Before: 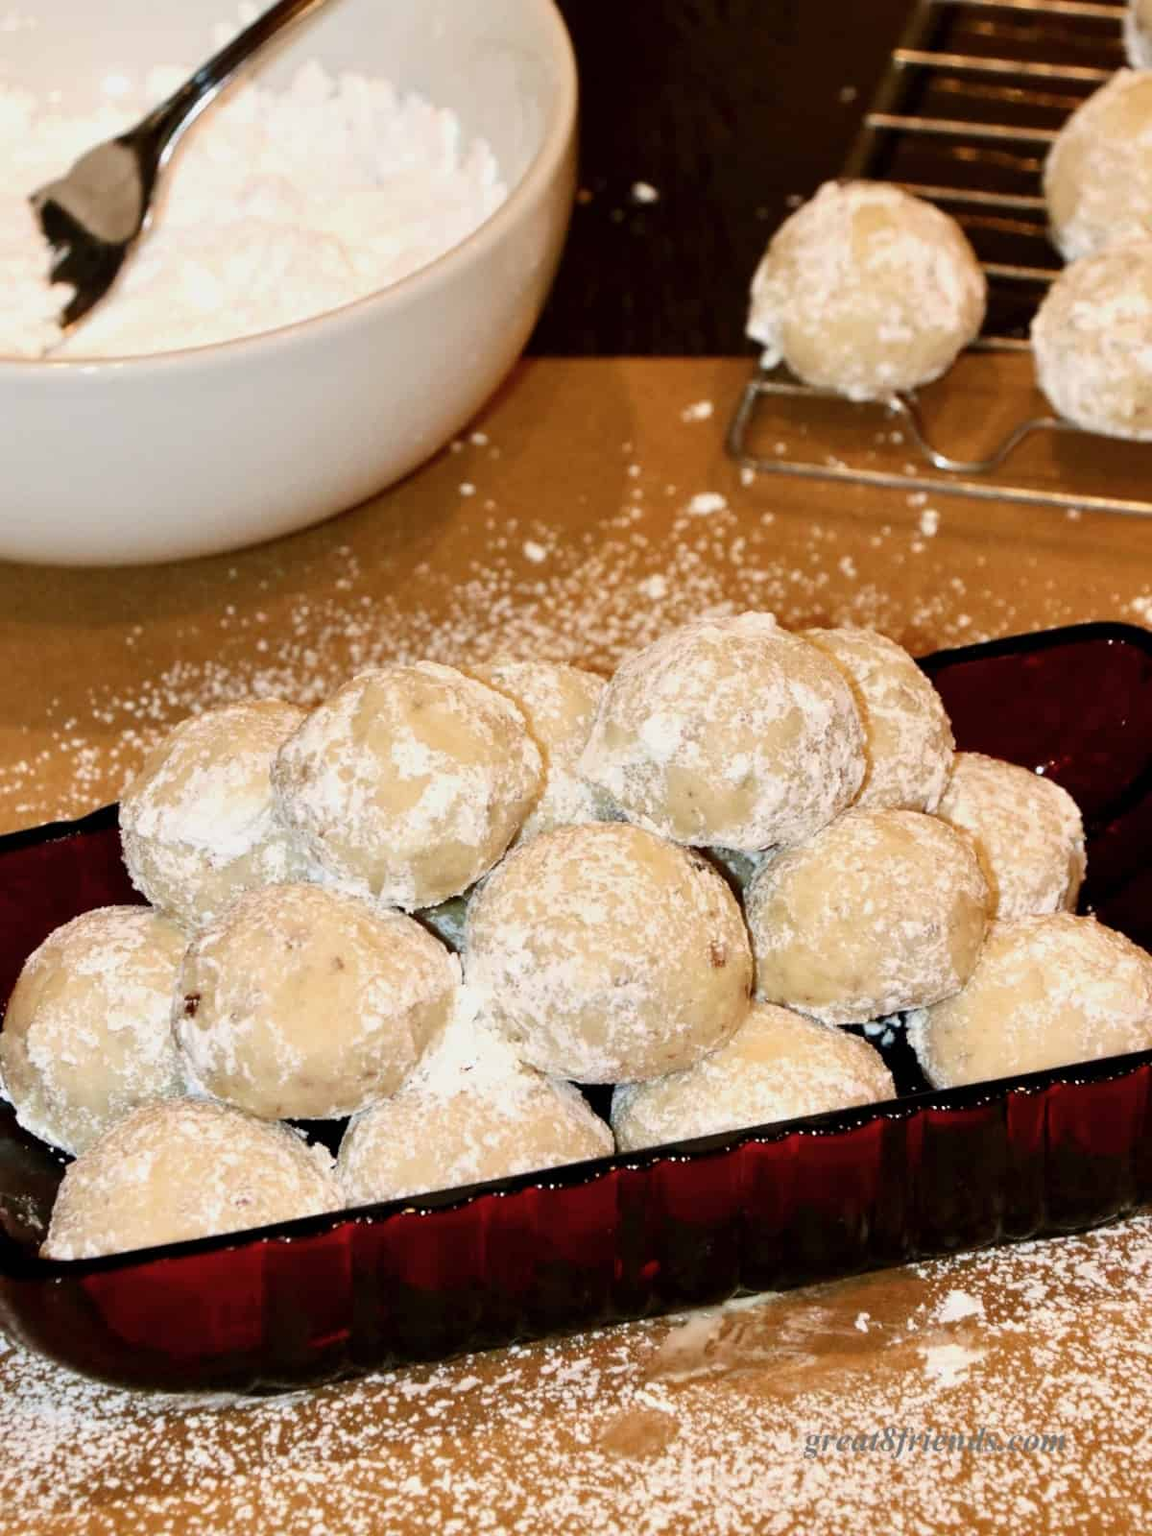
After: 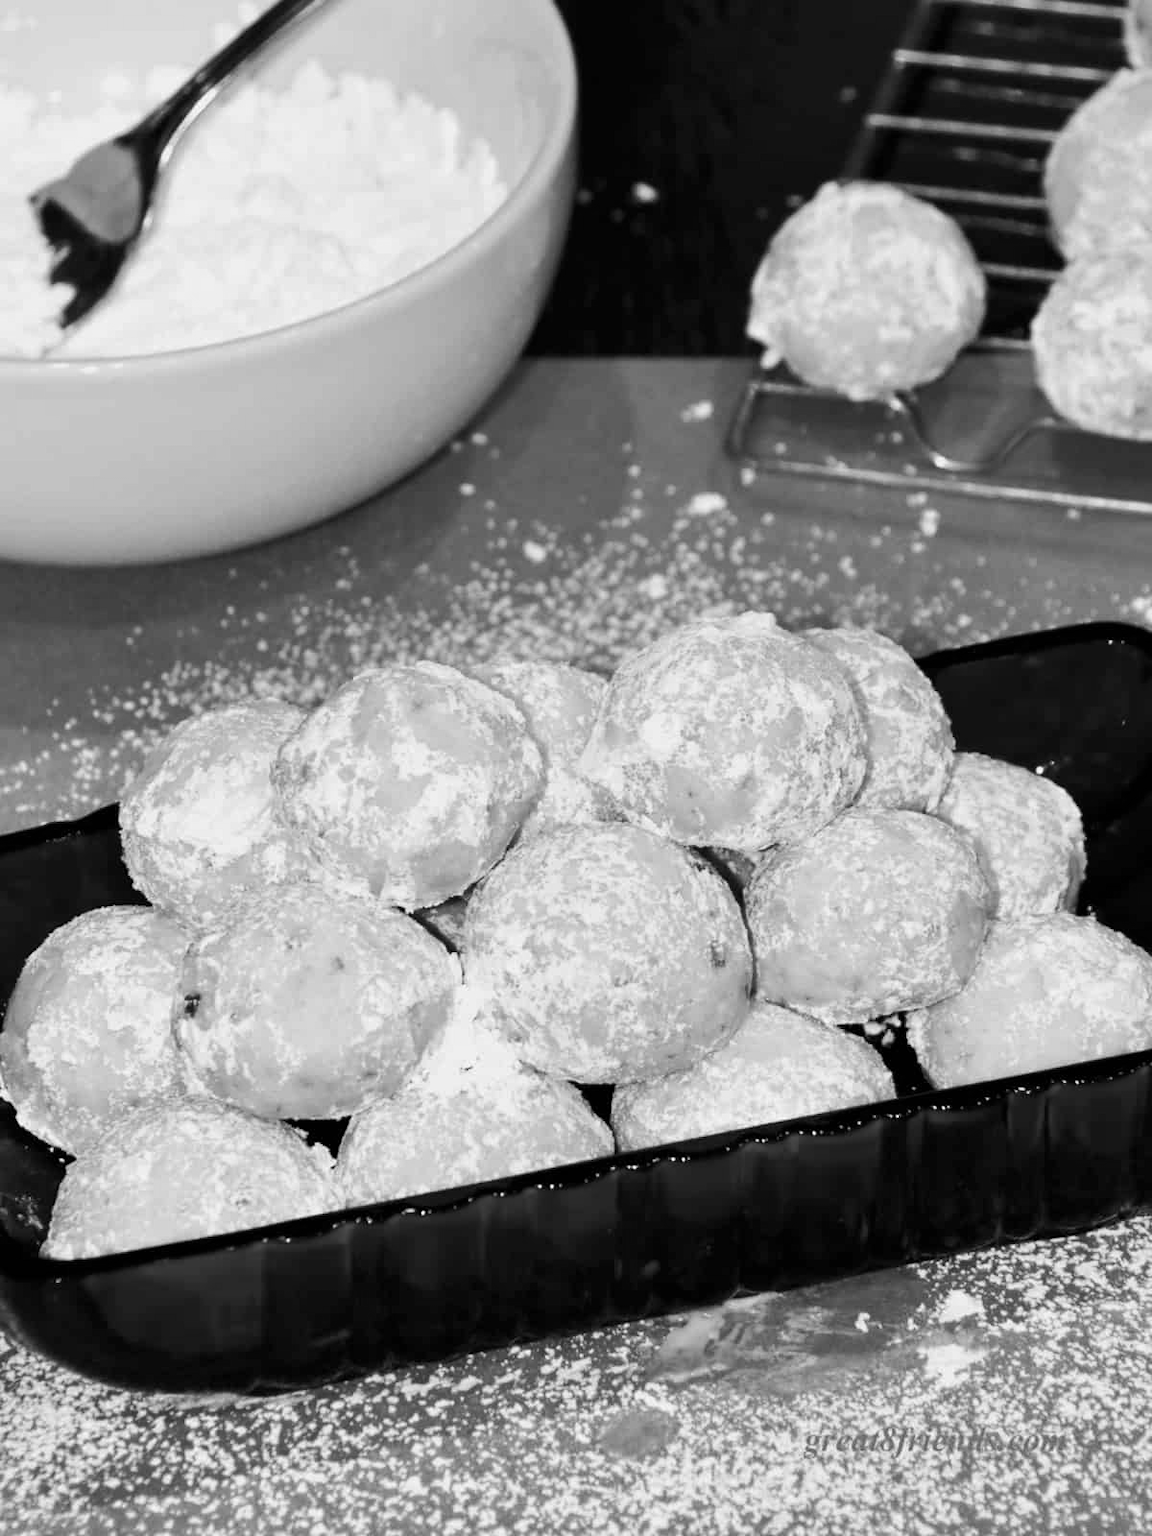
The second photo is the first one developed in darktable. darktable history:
monochrome: a 32, b 64, size 2.3, highlights 1
tone curve: curves: ch0 [(0, 0) (0.003, 0.003) (0.011, 0.01) (0.025, 0.023) (0.044, 0.042) (0.069, 0.065) (0.1, 0.094) (0.136, 0.128) (0.177, 0.167) (0.224, 0.211) (0.277, 0.261) (0.335, 0.315) (0.399, 0.375) (0.468, 0.441) (0.543, 0.543) (0.623, 0.623) (0.709, 0.709) (0.801, 0.801) (0.898, 0.898) (1, 1)], preserve colors none
